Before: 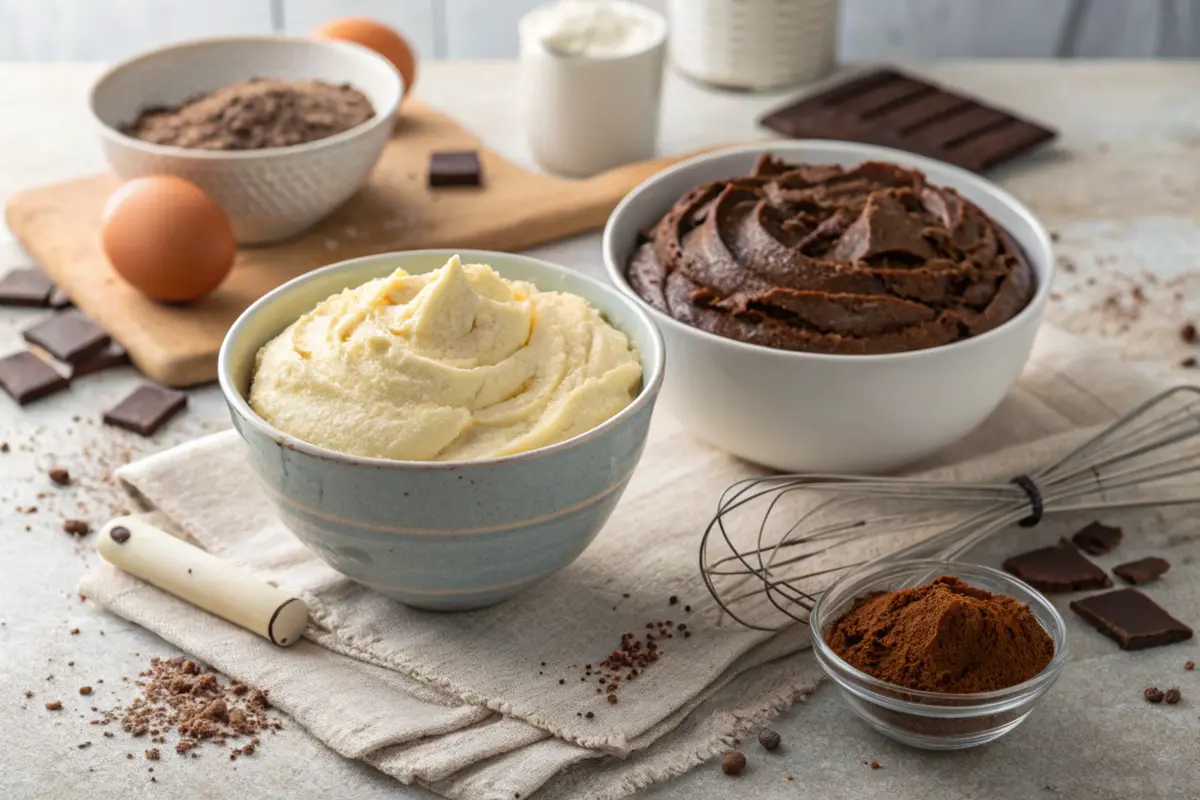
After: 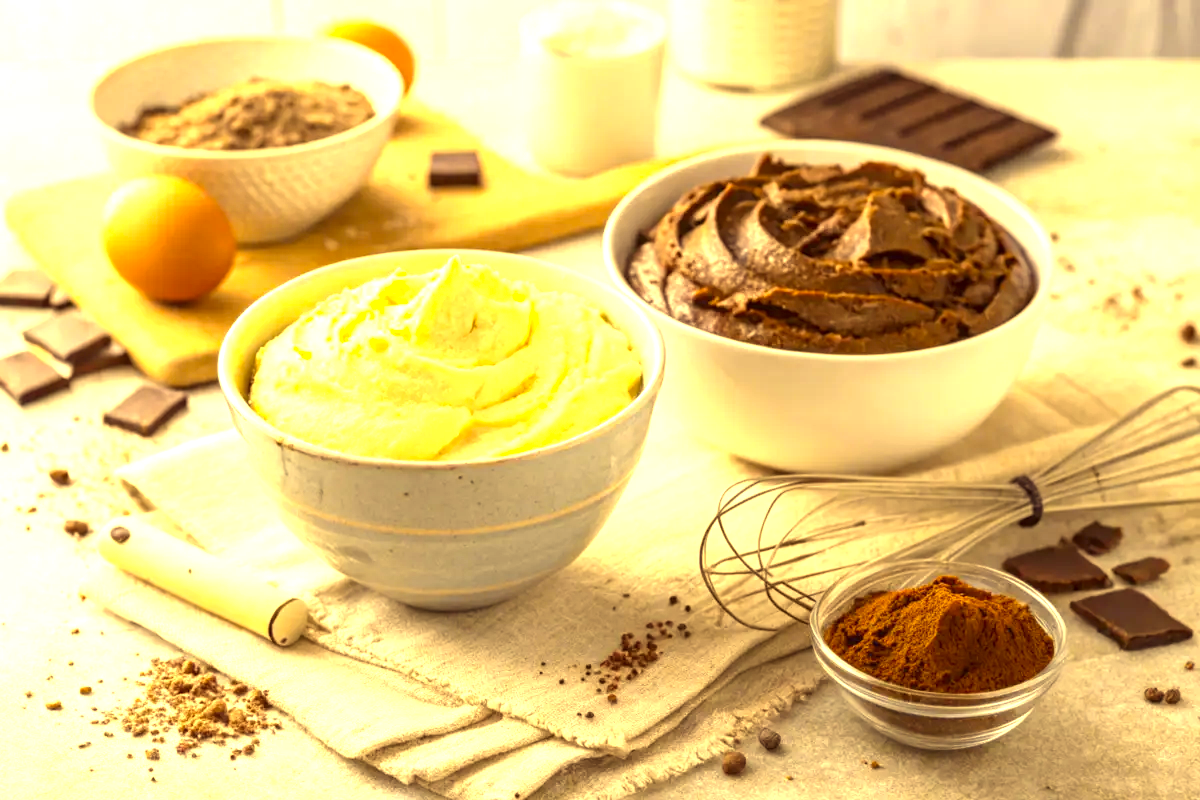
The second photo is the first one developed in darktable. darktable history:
color contrast: green-magenta contrast 0.8, blue-yellow contrast 1.1, unbound 0
exposure: black level correction 0, exposure 1.5 EV, compensate exposure bias true, compensate highlight preservation false
color correction: highlights a* 10.12, highlights b* 39.04, shadows a* 14.62, shadows b* 3.37
